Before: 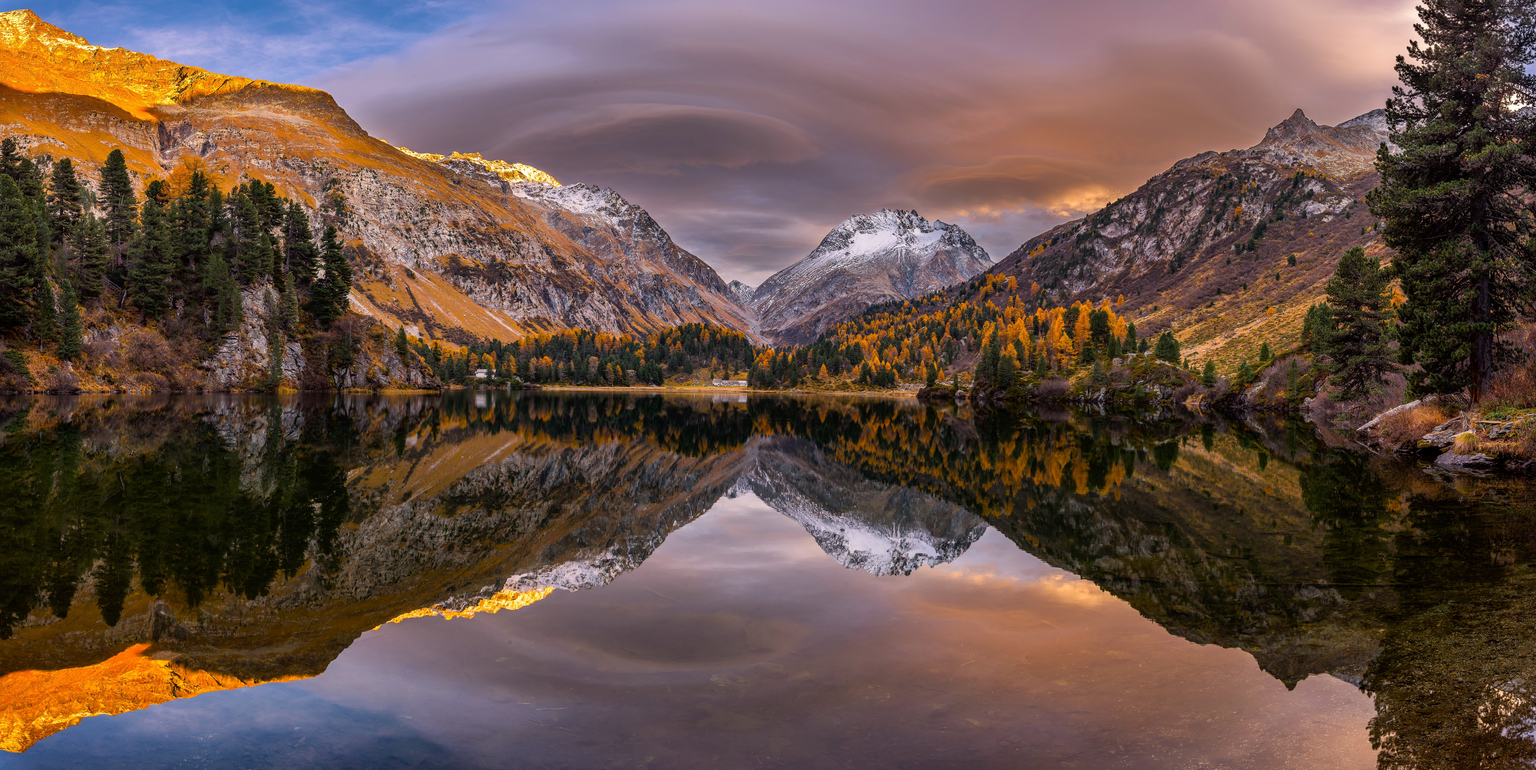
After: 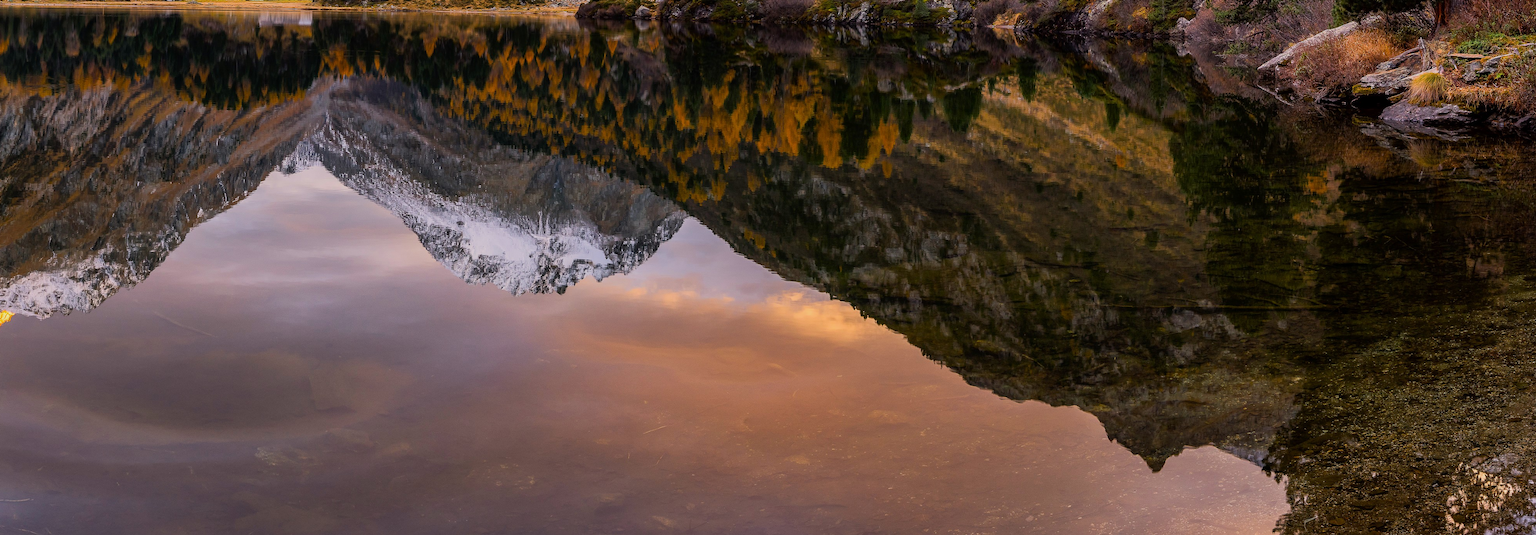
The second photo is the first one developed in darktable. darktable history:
crop and rotate: left 35.562%, top 50.181%, bottom 4.971%
tone equalizer: -8 EV -0.002 EV, -7 EV 0.004 EV, -6 EV -0.016 EV, -5 EV 0.011 EV, -4 EV -0.022 EV, -3 EV 0.031 EV, -2 EV -0.064 EV, -1 EV -0.289 EV, +0 EV -0.577 EV, edges refinement/feathering 500, mask exposure compensation -1.57 EV, preserve details no
